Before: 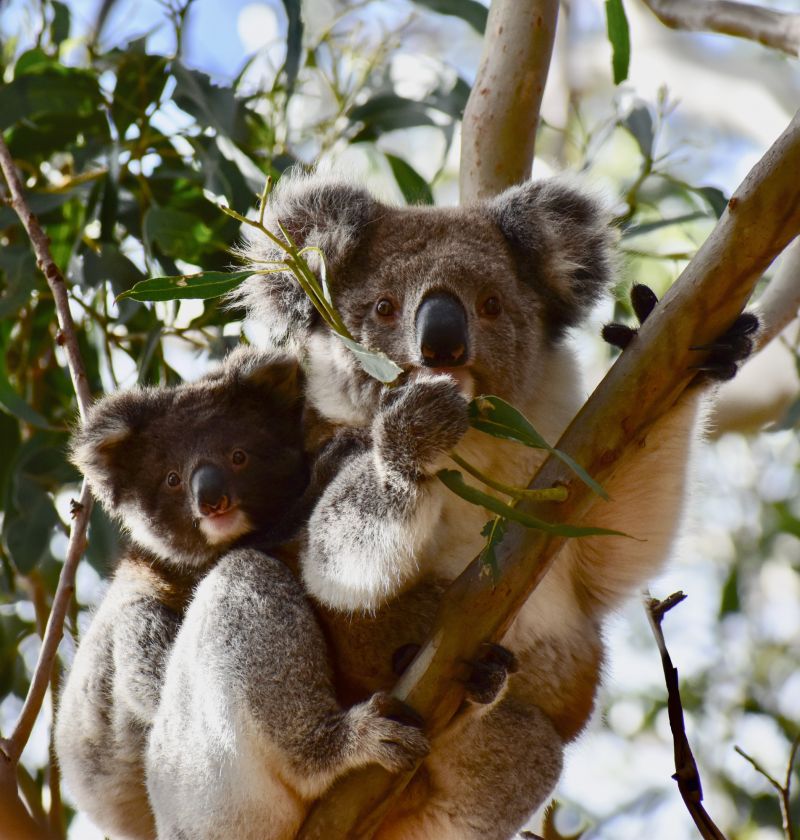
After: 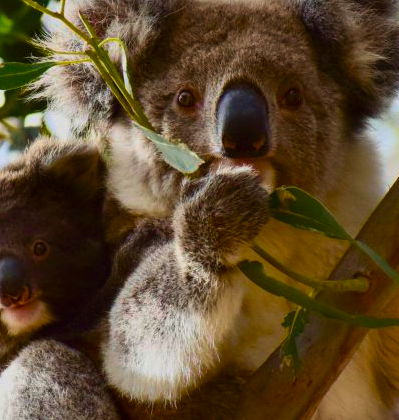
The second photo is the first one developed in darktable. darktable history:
color balance rgb: perceptual saturation grading › global saturation 30%, global vibrance 30%
crop: left 25%, top 25%, right 25%, bottom 25%
velvia: strength 45%
exposure: exposure -0.242 EV, compensate highlight preservation false
